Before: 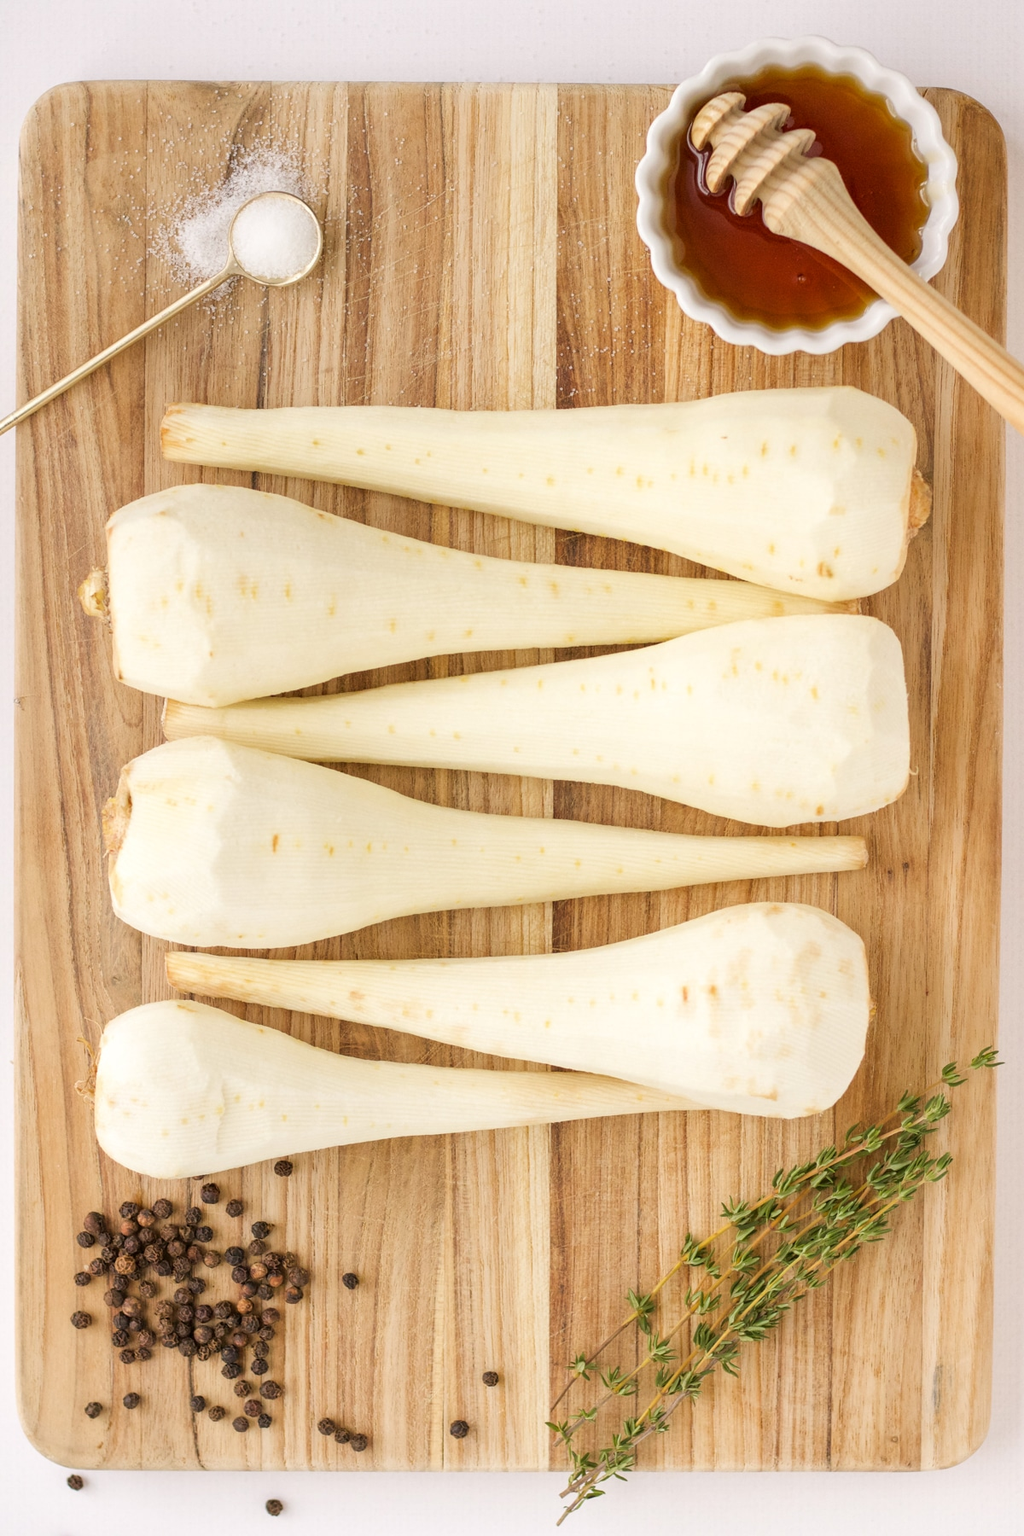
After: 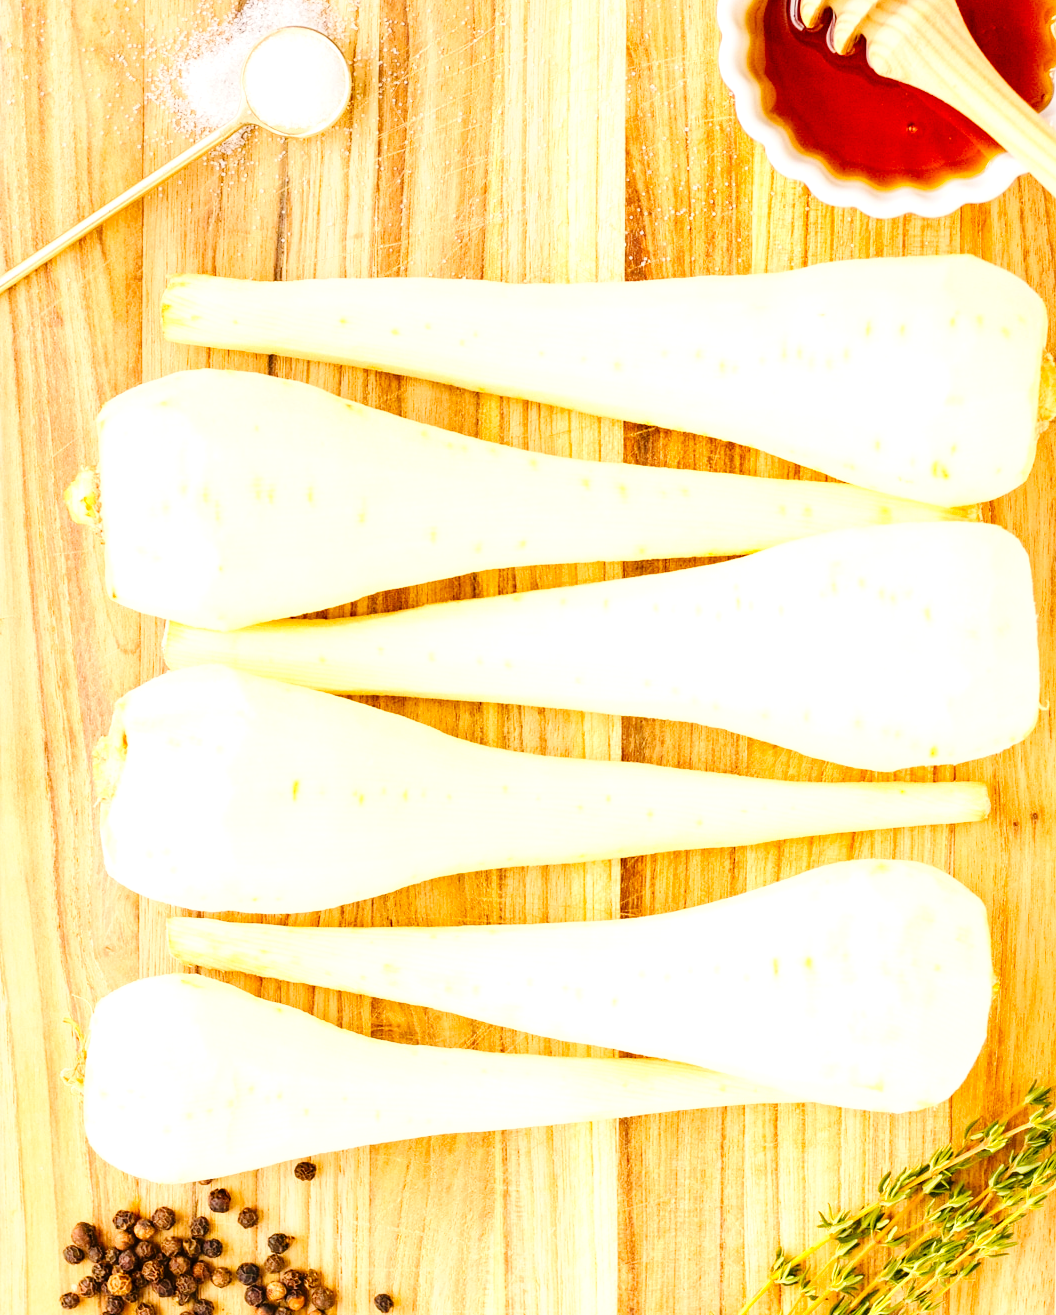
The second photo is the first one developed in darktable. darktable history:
crop and rotate: left 2.282%, top 11.053%, right 9.689%, bottom 15.867%
exposure: black level correction 0.001, exposure 0.498 EV, compensate highlight preservation false
color zones: curves: ch0 [(0, 0.511) (0.143, 0.531) (0.286, 0.56) (0.429, 0.5) (0.571, 0.5) (0.714, 0.5) (0.857, 0.5) (1, 0.5)]; ch1 [(0, 0.525) (0.143, 0.705) (0.286, 0.715) (0.429, 0.35) (0.571, 0.35) (0.714, 0.35) (0.857, 0.4) (1, 0.4)]; ch2 [(0, 0.572) (0.143, 0.512) (0.286, 0.473) (0.429, 0.45) (0.571, 0.5) (0.714, 0.5) (0.857, 0.518) (1, 0.518)]
base curve: curves: ch0 [(0, 0) (0.036, 0.025) (0.121, 0.166) (0.206, 0.329) (0.605, 0.79) (1, 1)], preserve colors none
tone equalizer: edges refinement/feathering 500, mask exposure compensation -1.57 EV, preserve details no
